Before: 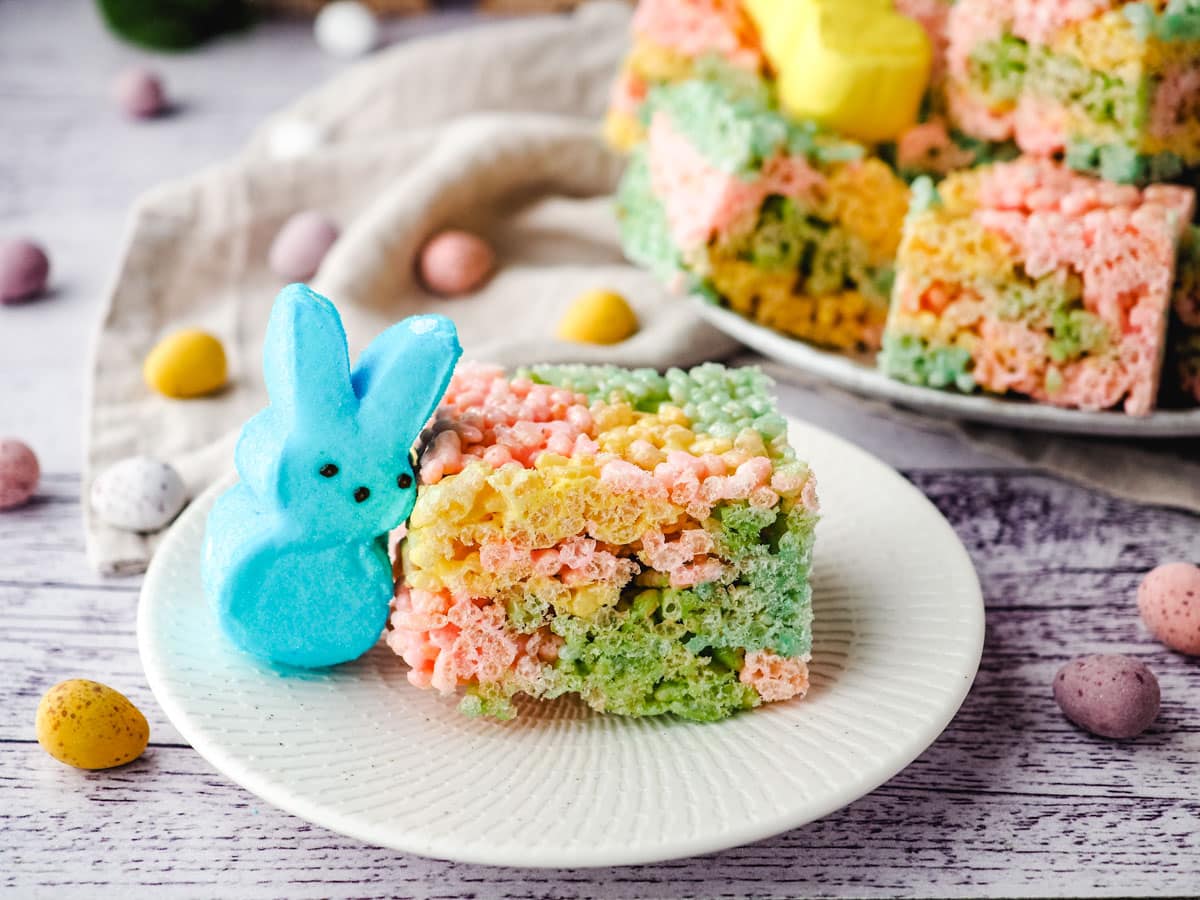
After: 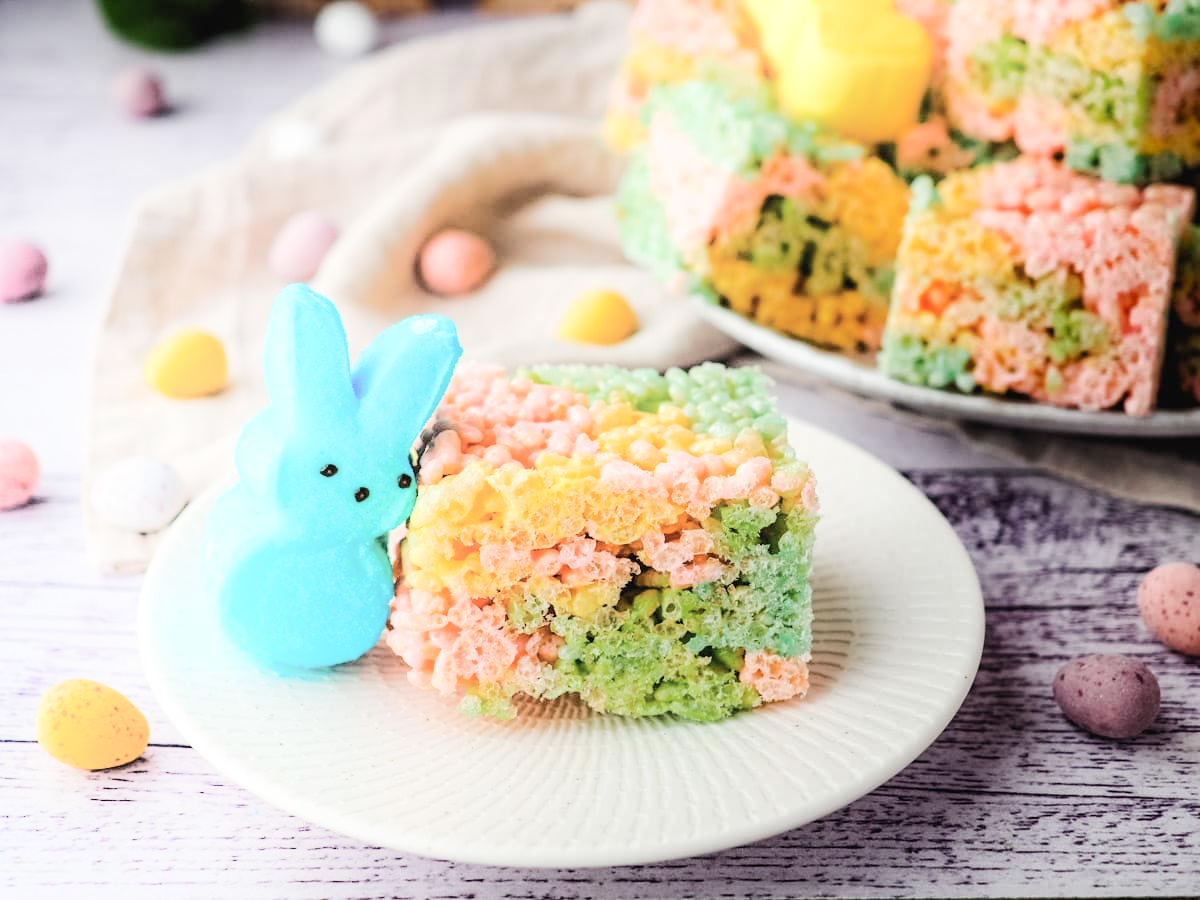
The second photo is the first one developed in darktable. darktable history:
shadows and highlights: shadows -52.81, highlights 87.86, soften with gaussian
